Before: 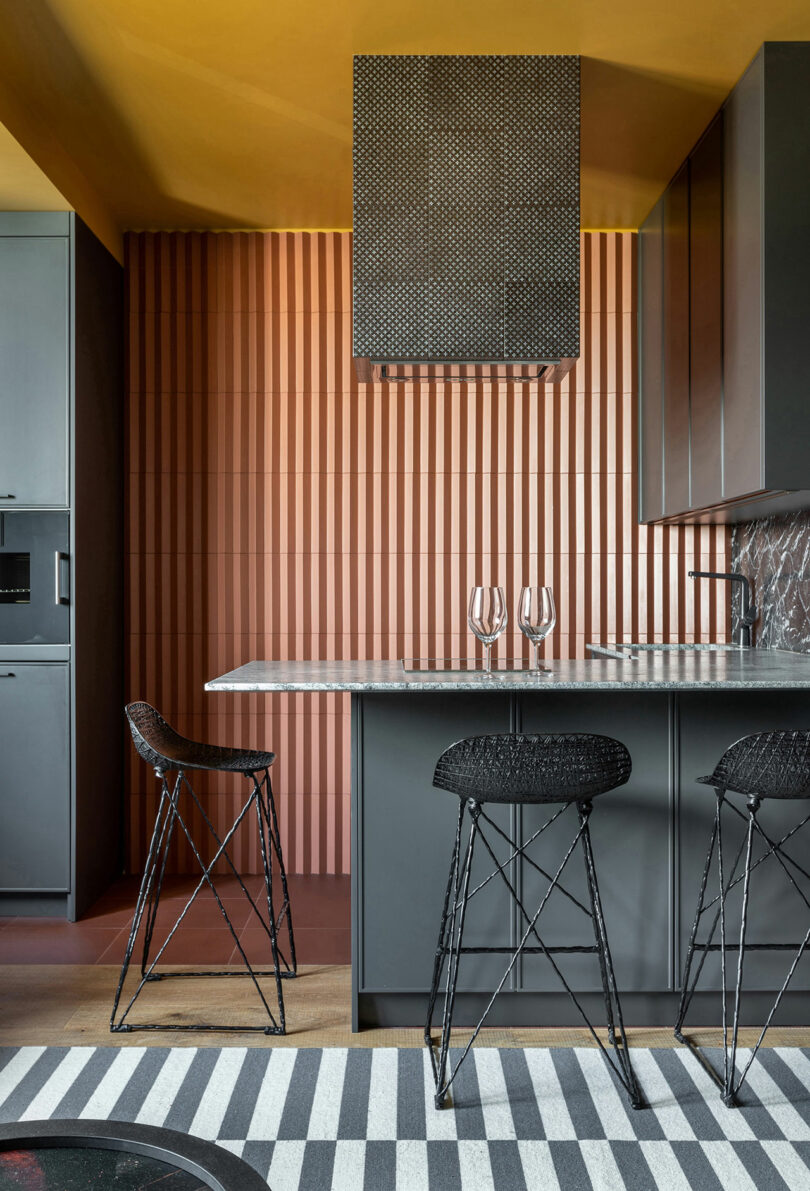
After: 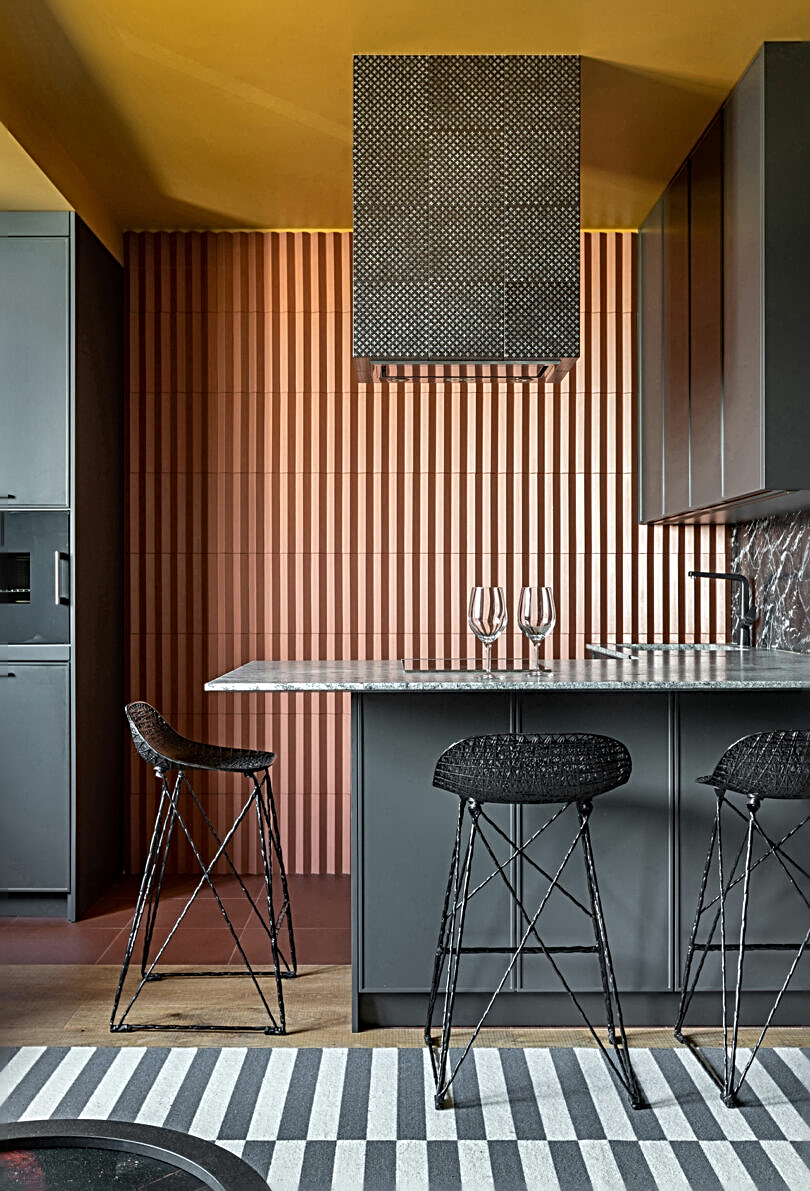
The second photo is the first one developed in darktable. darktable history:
sharpen: radius 3.027, amount 0.758
